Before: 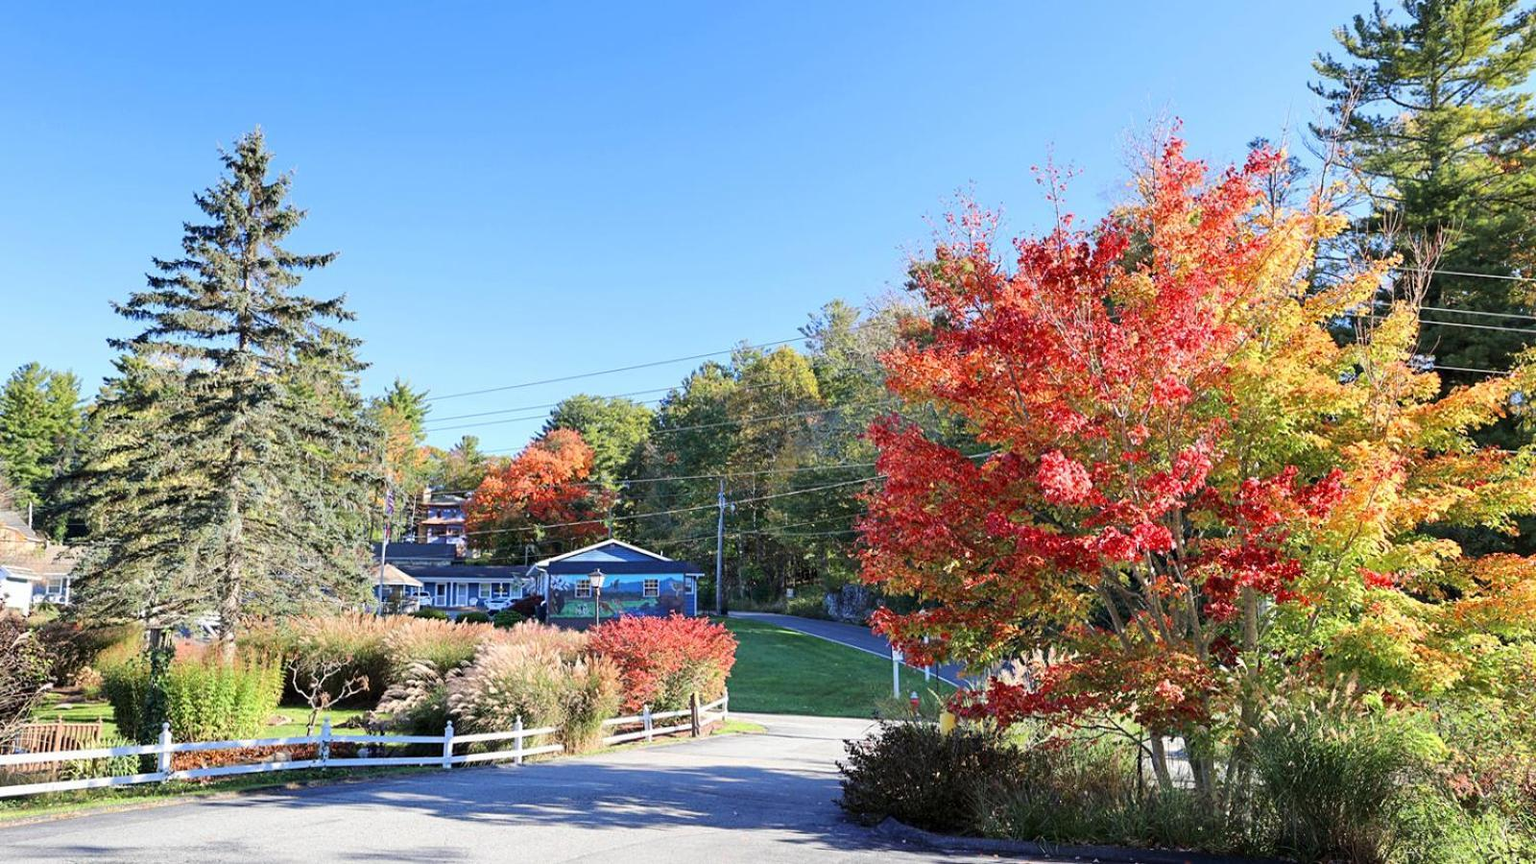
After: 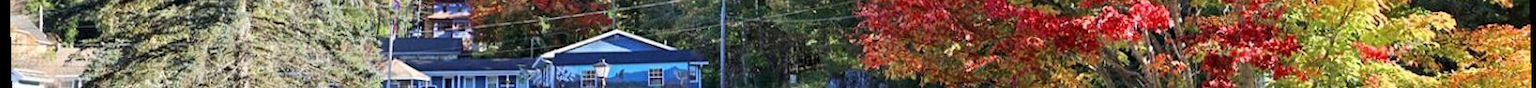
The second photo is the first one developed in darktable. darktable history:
rotate and perspective: rotation -1.24°, automatic cropping off
crop and rotate: top 59.084%, bottom 30.916%
